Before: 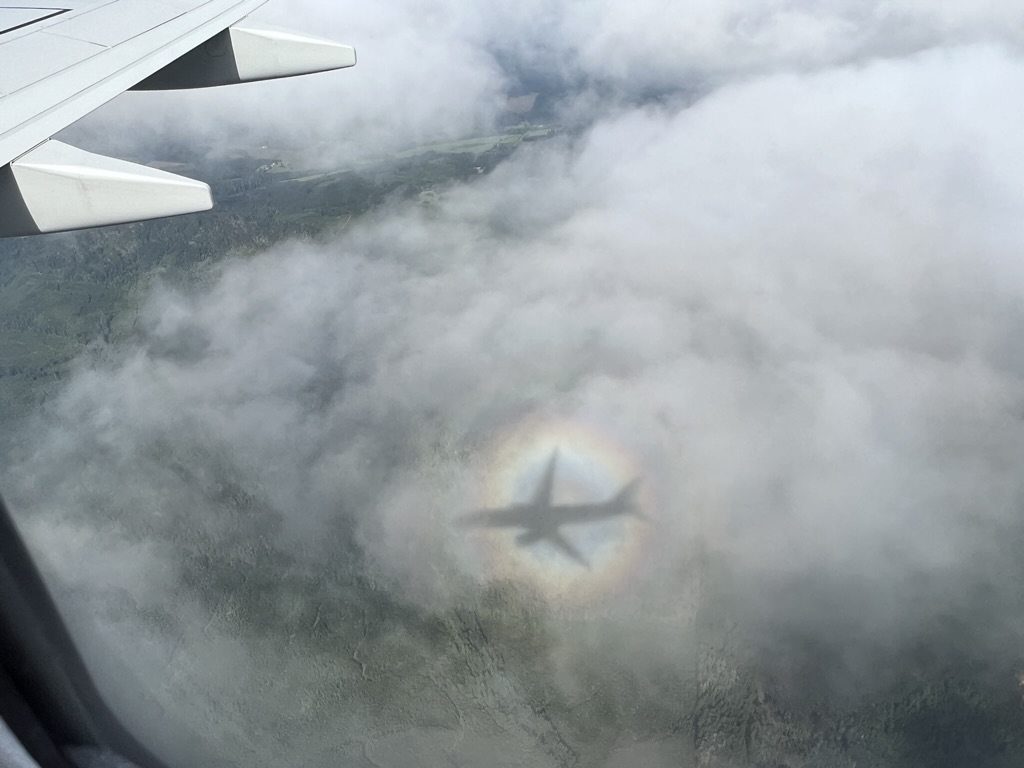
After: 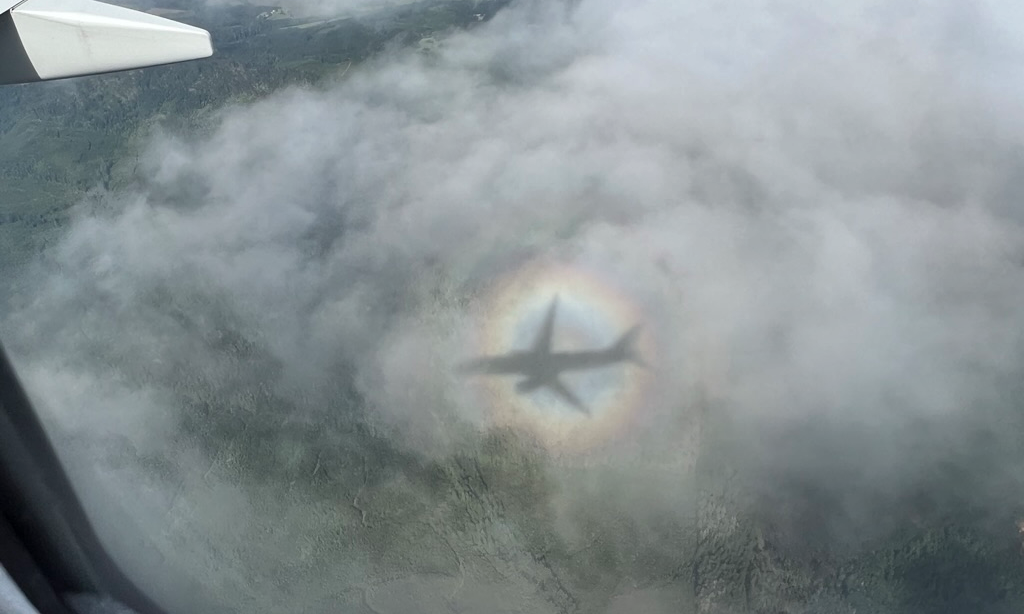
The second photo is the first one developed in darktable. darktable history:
shadows and highlights: shadows 49, highlights -41, soften with gaussian
crop and rotate: top 19.998%
